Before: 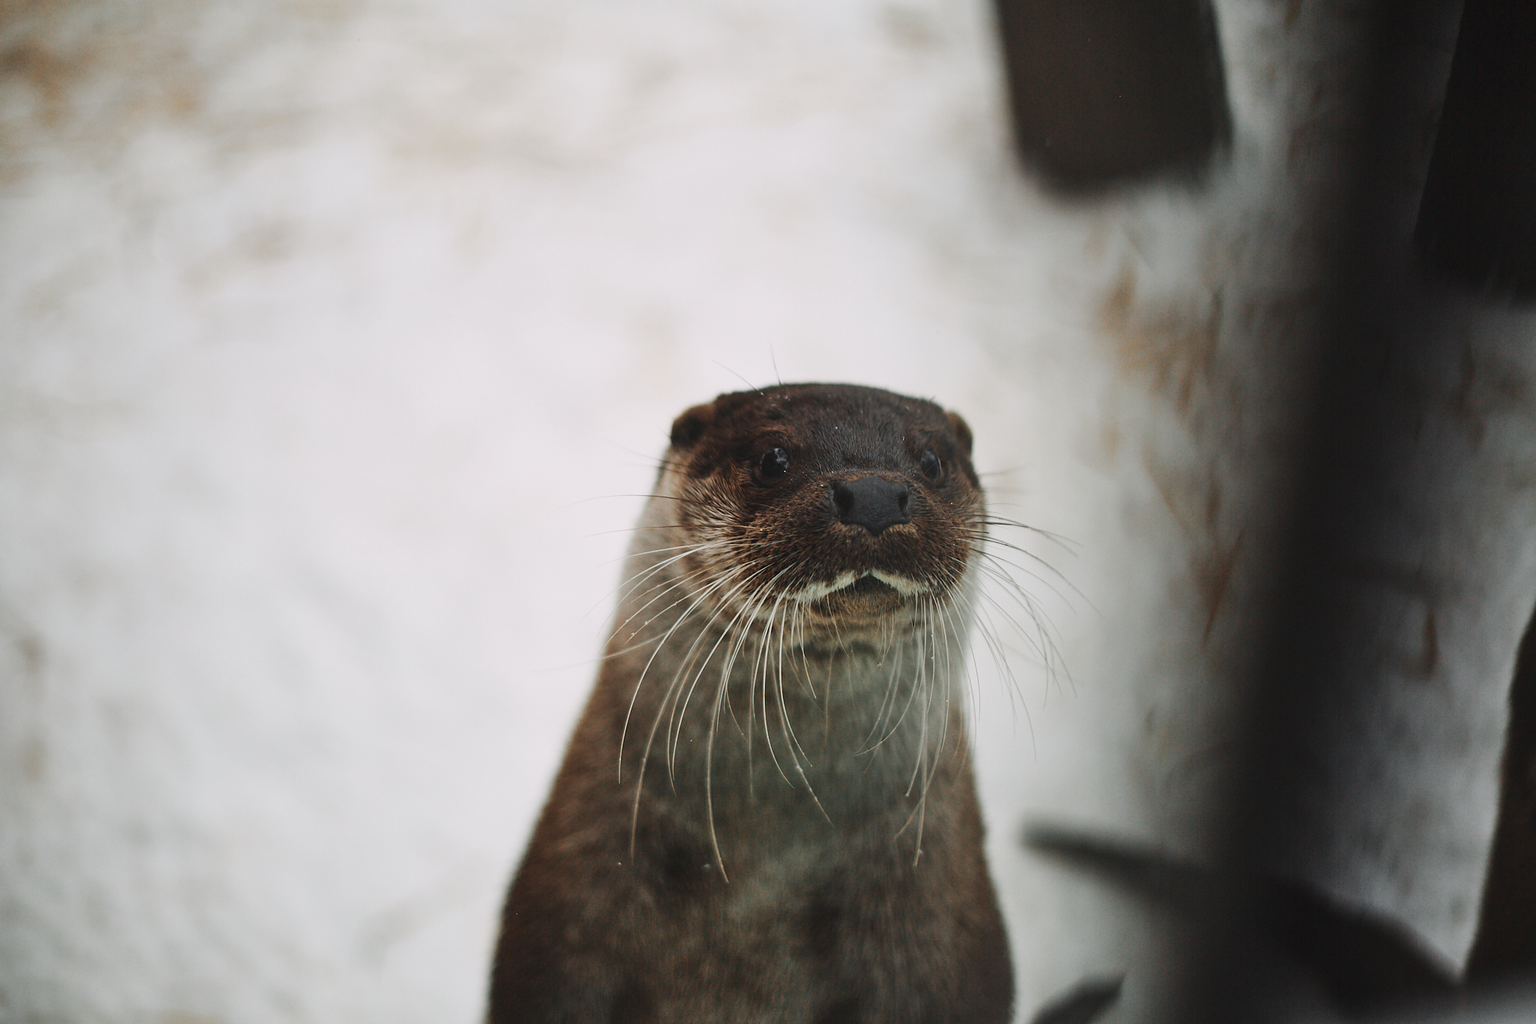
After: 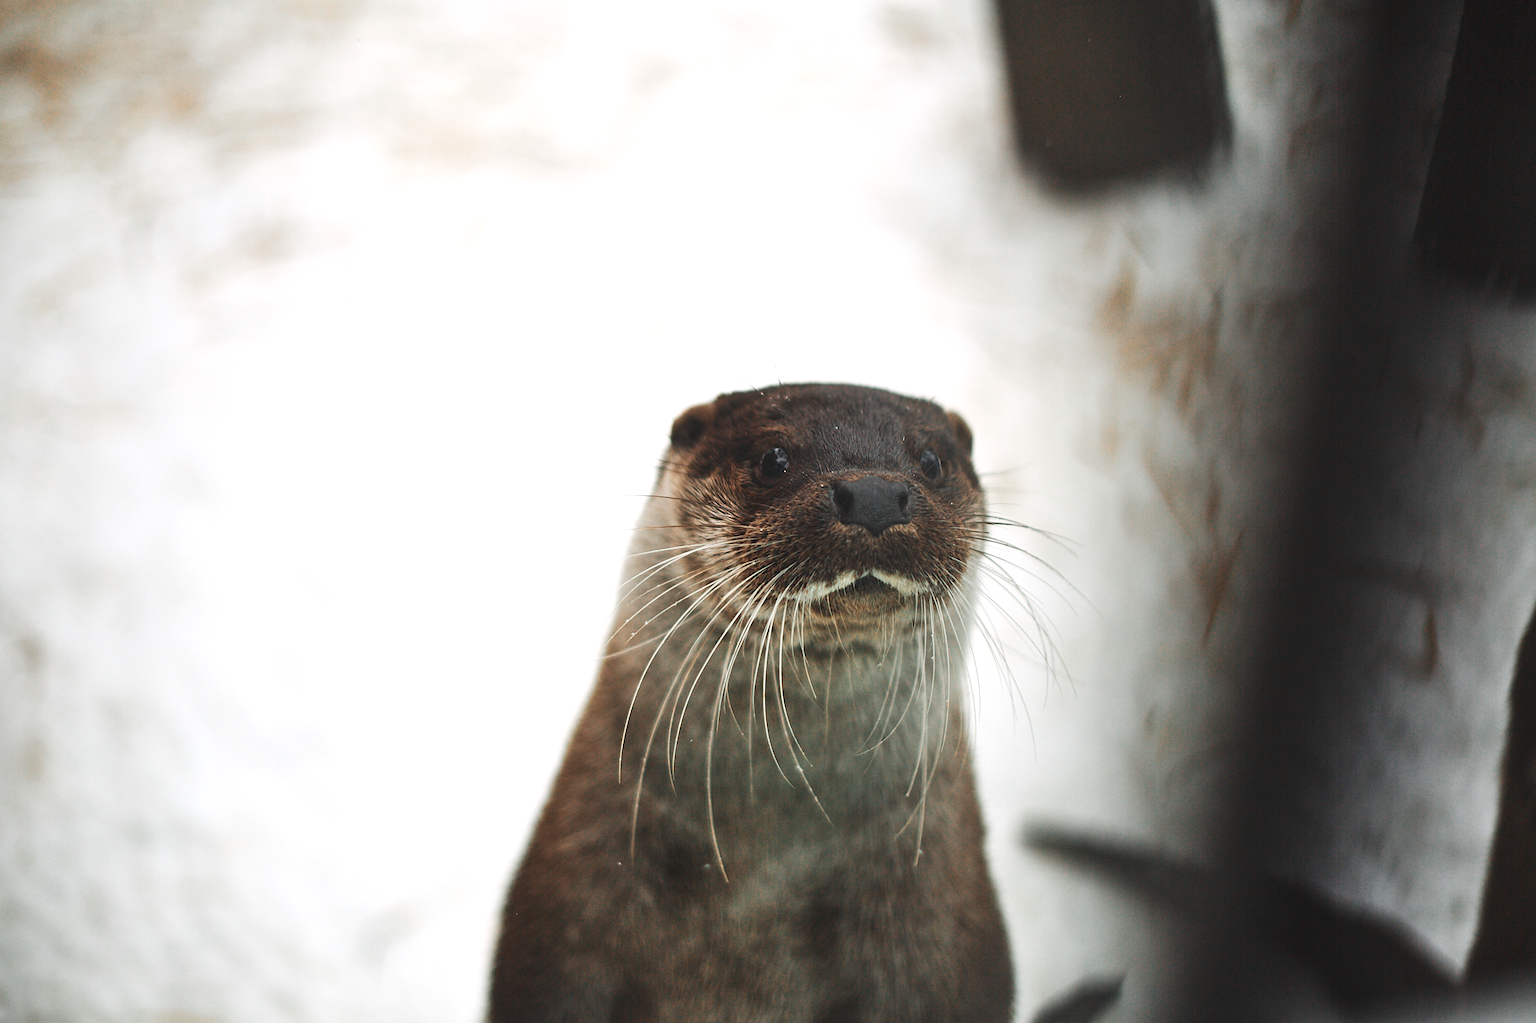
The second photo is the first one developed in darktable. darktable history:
exposure: exposure 0.583 EV, compensate highlight preservation false
